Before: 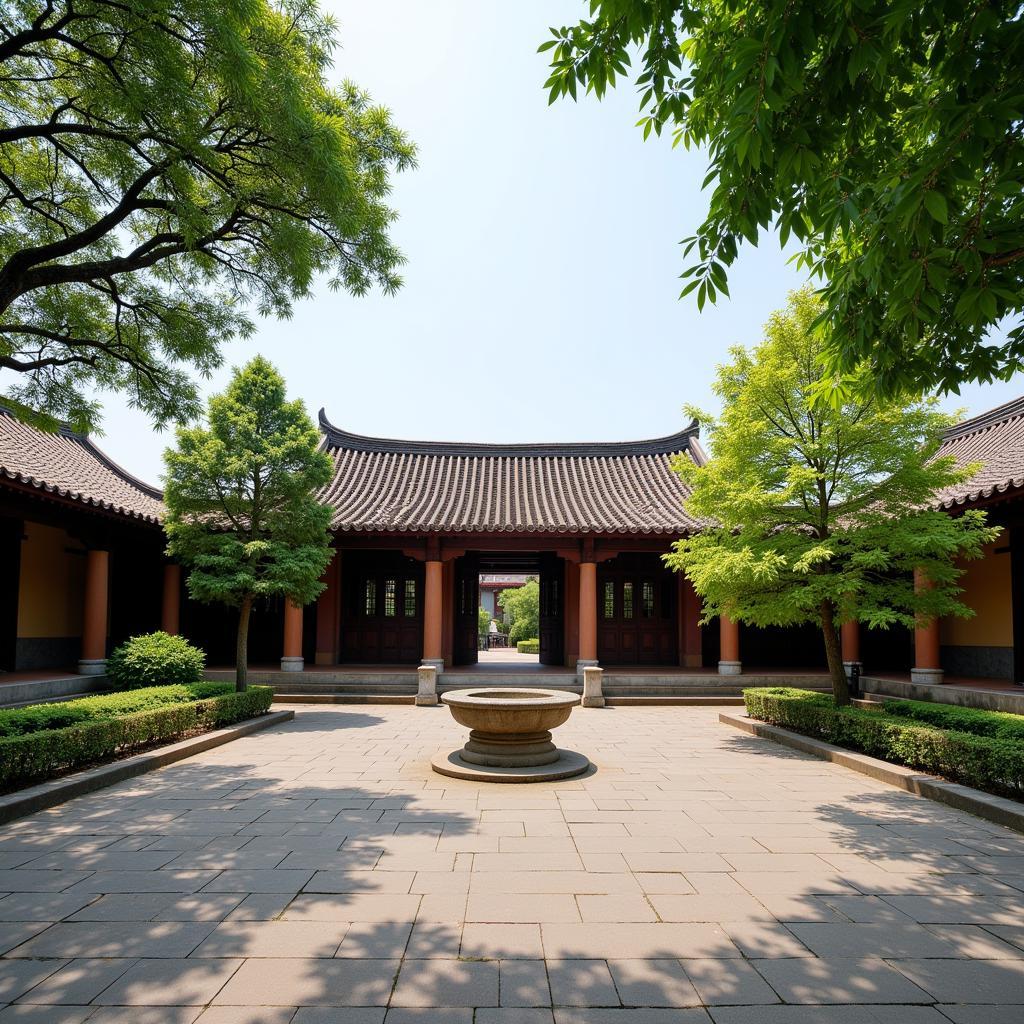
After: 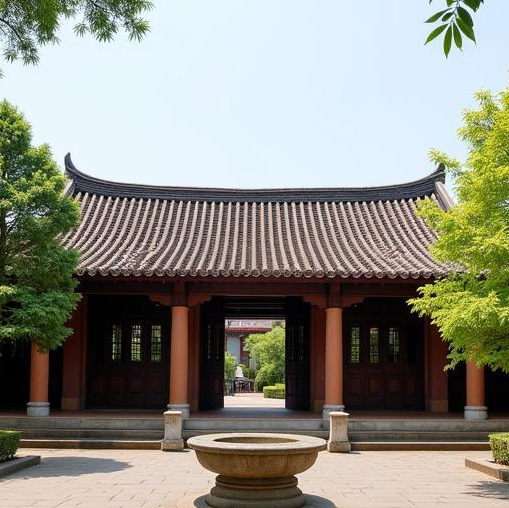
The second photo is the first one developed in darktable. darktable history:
crop: left 24.815%, top 24.934%, right 25.39%, bottom 25.424%
